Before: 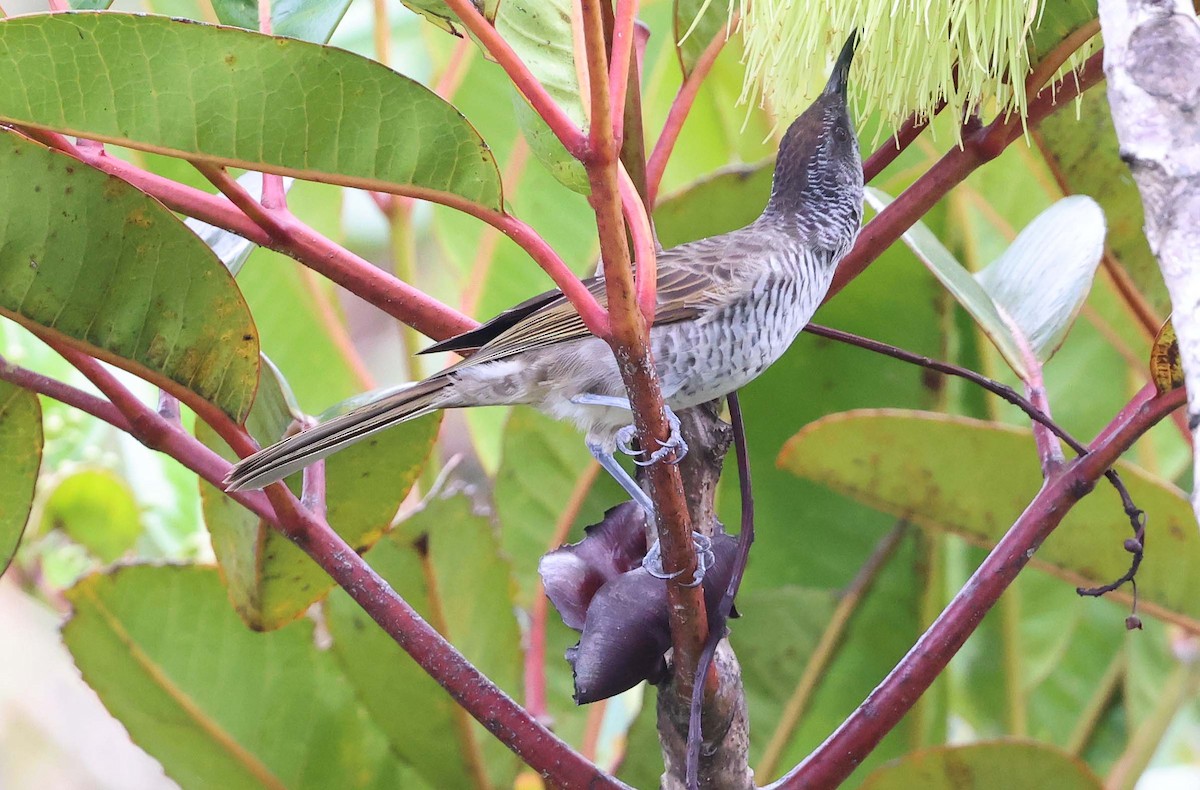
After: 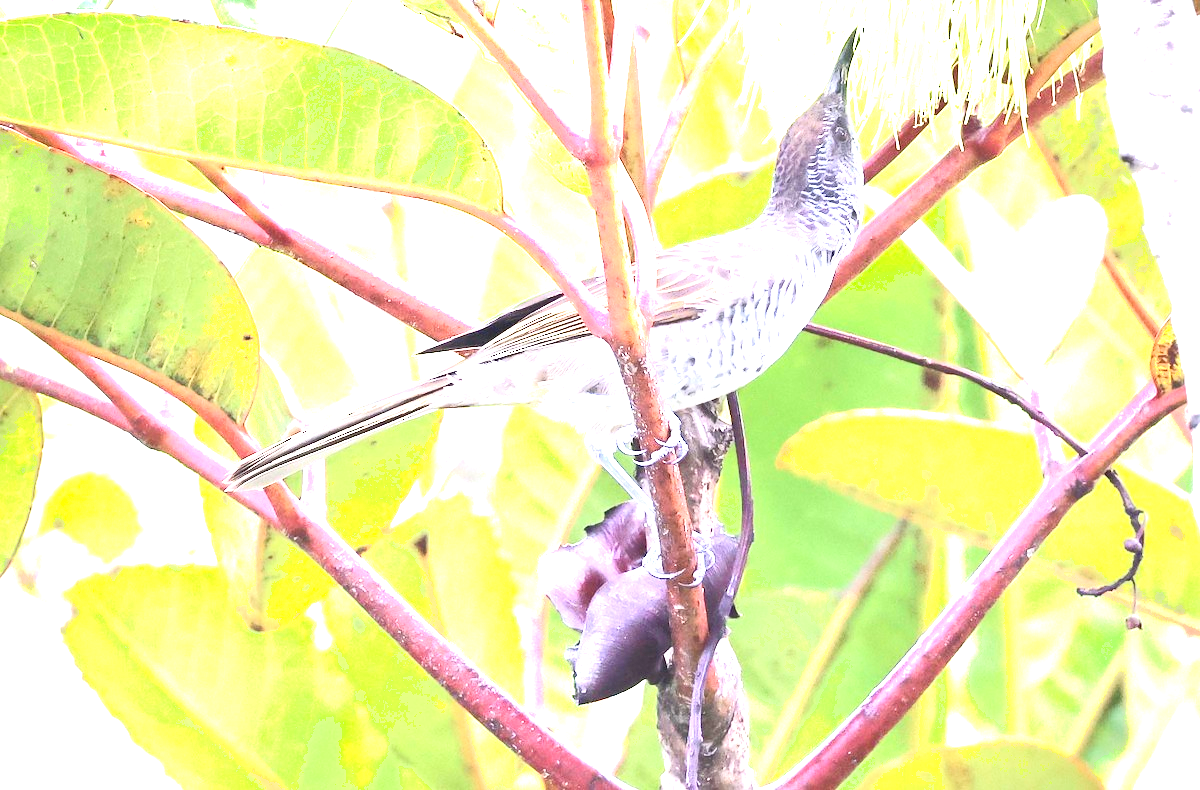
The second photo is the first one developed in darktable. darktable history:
vignetting: saturation -0.03
shadows and highlights: shadows 0.142, highlights 39.49
exposure: exposure 2.033 EV, compensate highlight preservation false
